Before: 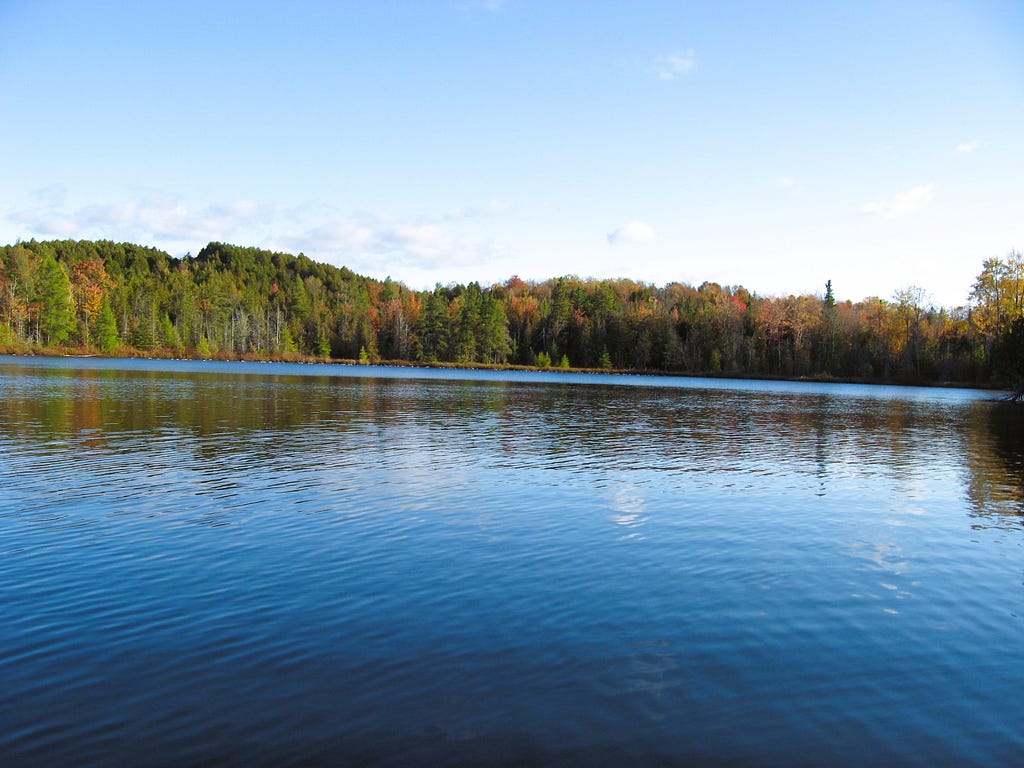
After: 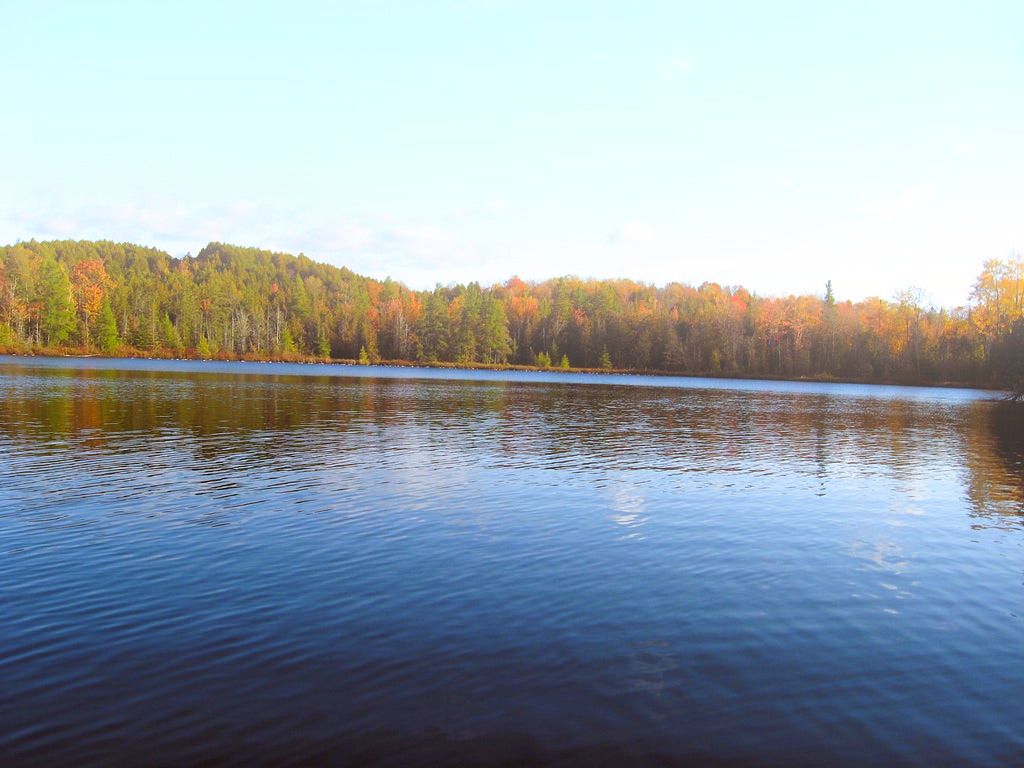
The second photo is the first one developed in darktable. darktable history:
bloom: threshold 82.5%, strength 16.25%
rgb levels: mode RGB, independent channels, levels [[0, 0.5, 1], [0, 0.521, 1], [0, 0.536, 1]]
